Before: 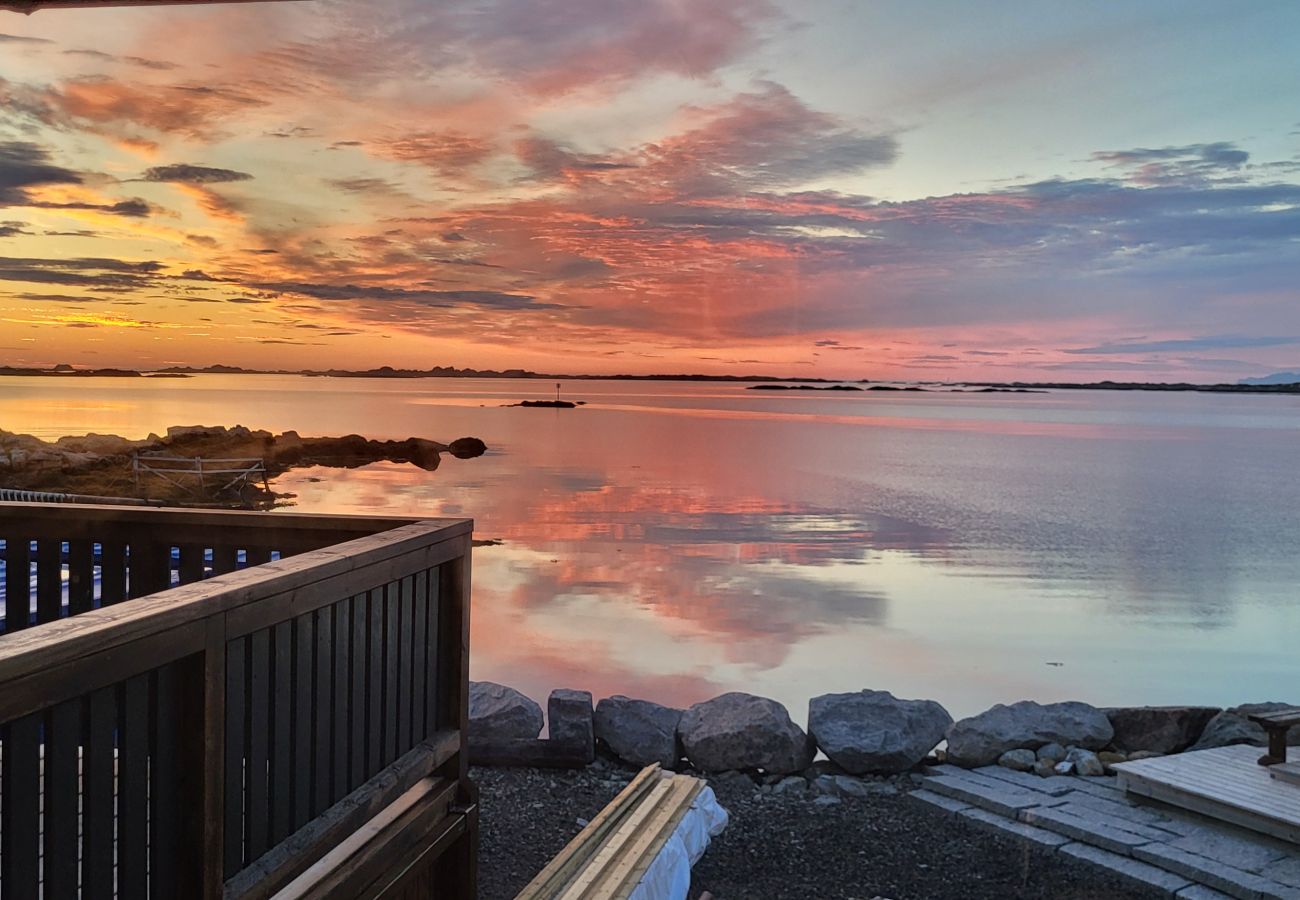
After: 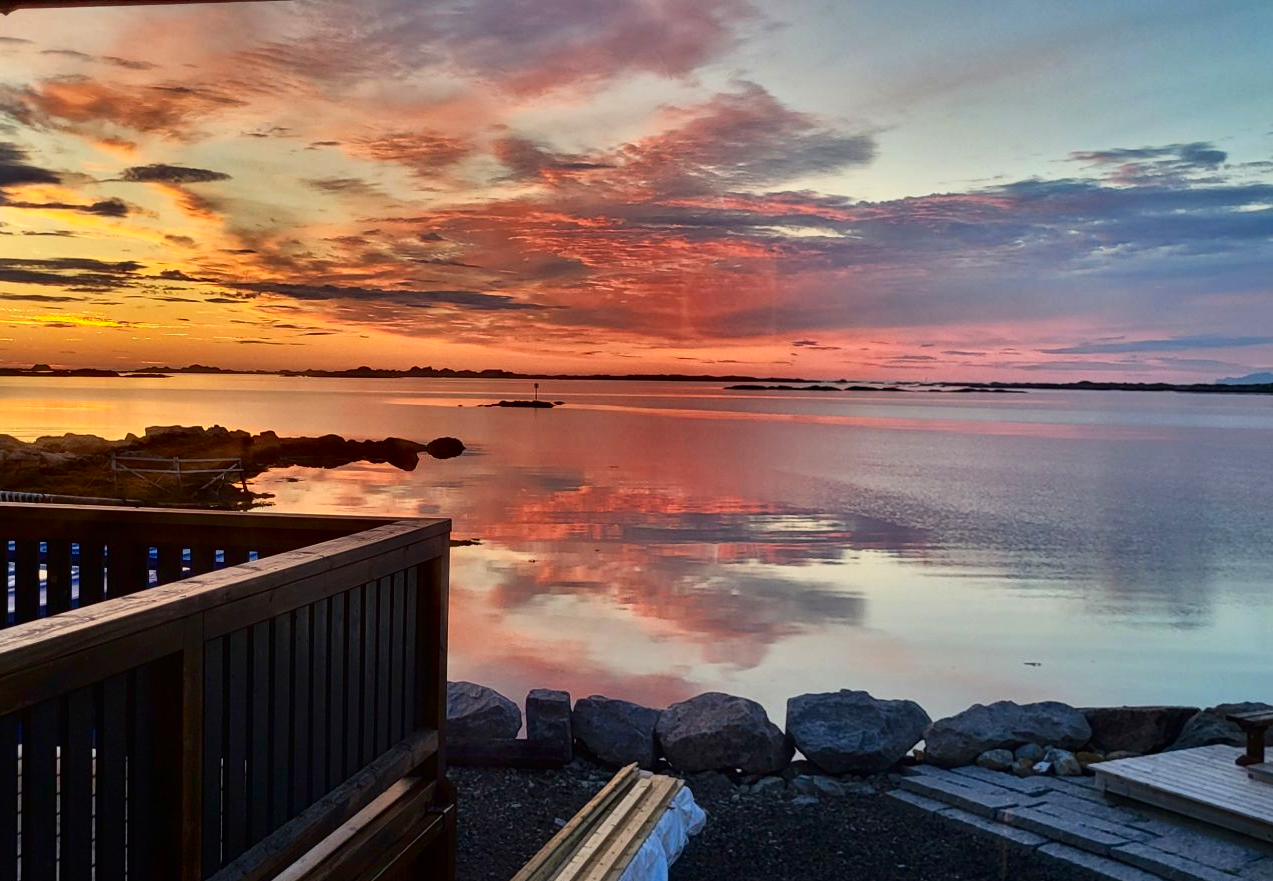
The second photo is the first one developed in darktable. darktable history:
crop: left 1.743%, right 0.268%, bottom 2.011%
contrast brightness saturation: contrast 0.19, brightness -0.11, saturation 0.21
